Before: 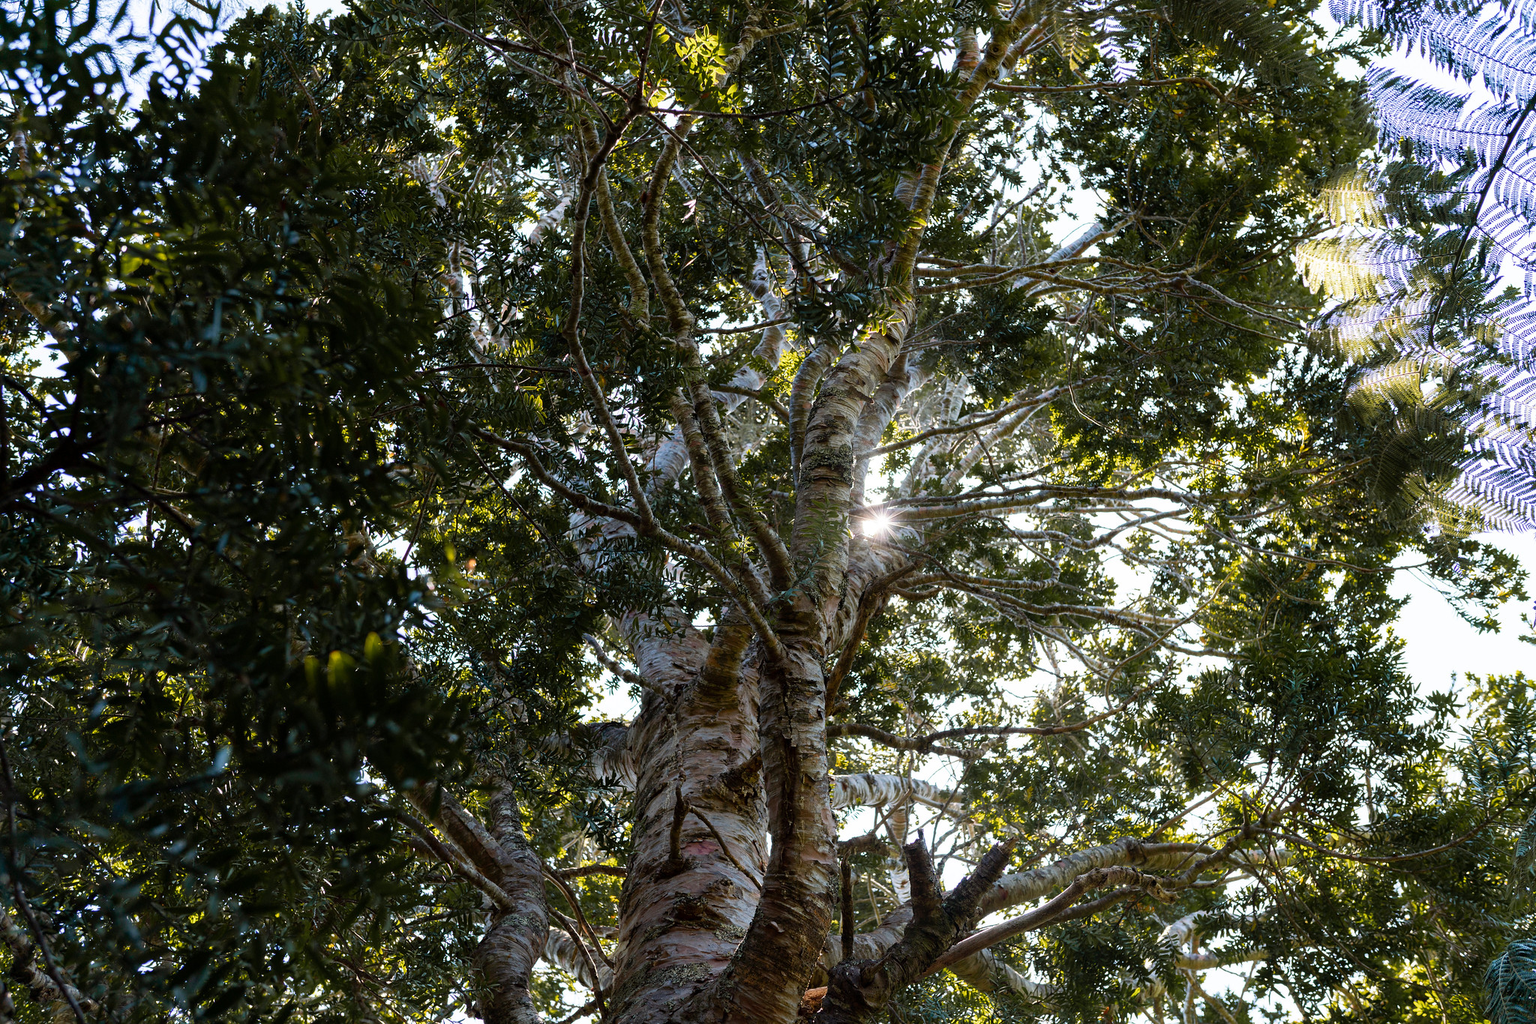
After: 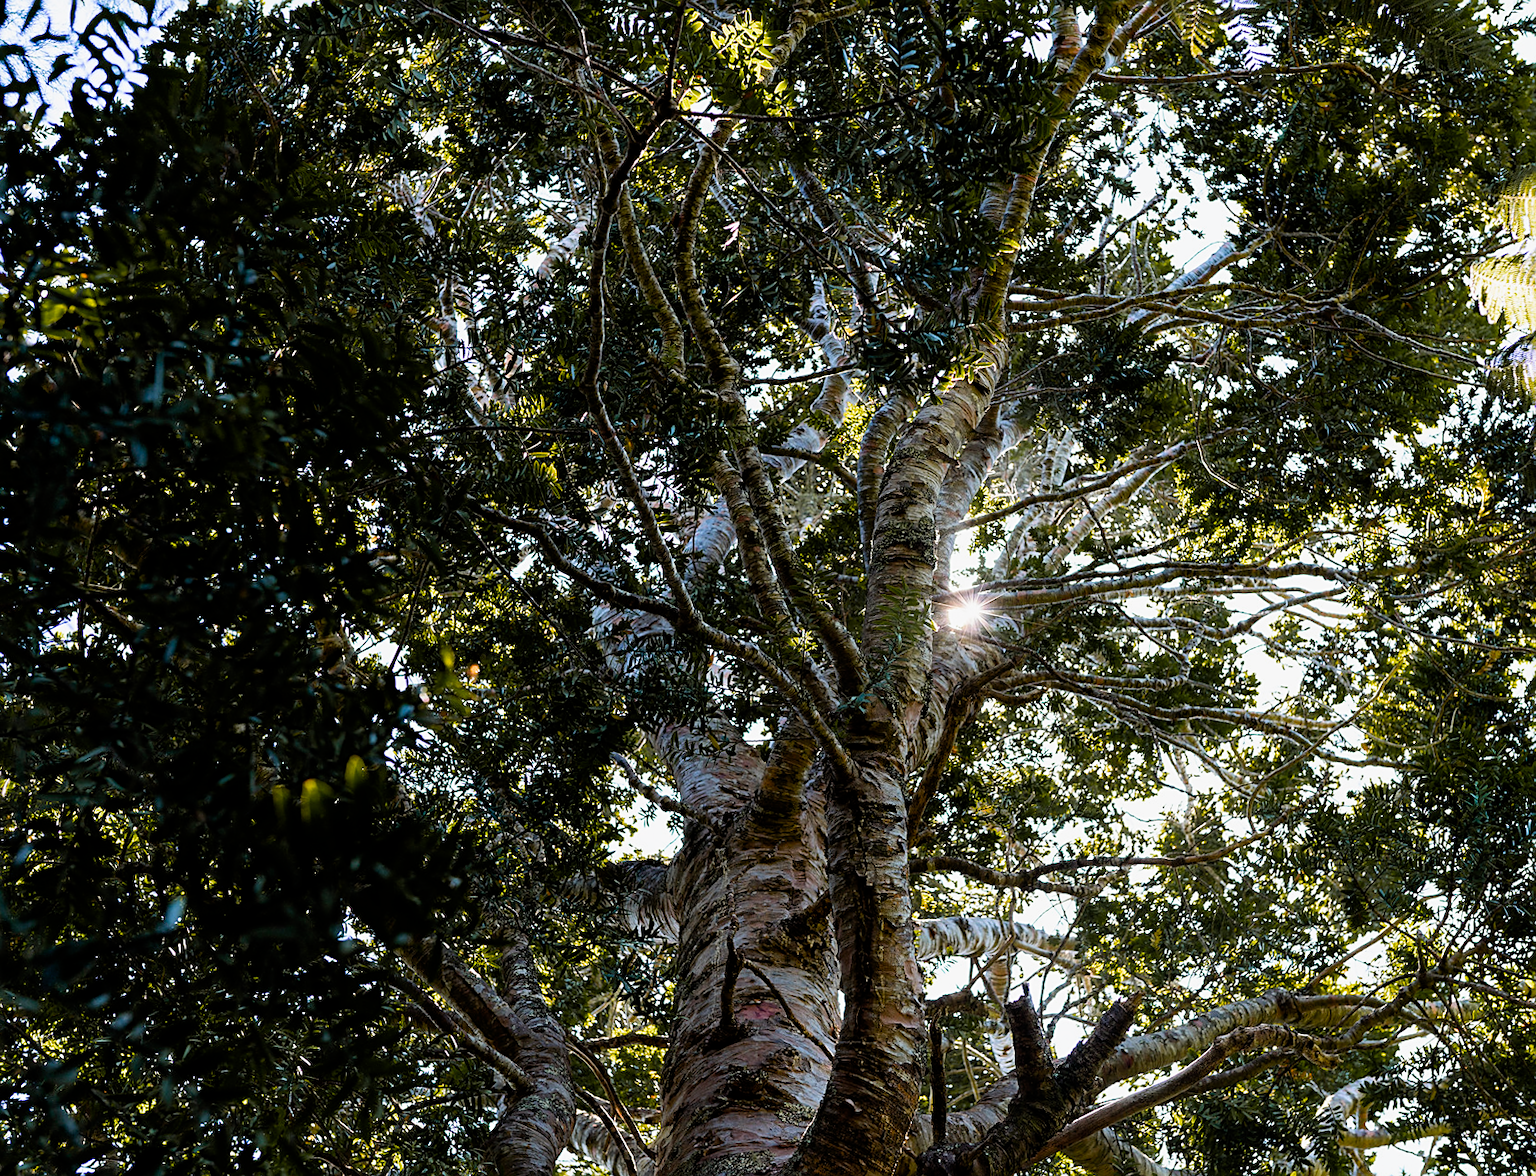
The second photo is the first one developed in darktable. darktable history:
color balance rgb: perceptual saturation grading › global saturation 25%, global vibrance 20%
filmic rgb: black relative exposure -12.8 EV, white relative exposure 2.8 EV, threshold 3 EV, target black luminance 0%, hardness 8.54, latitude 70.41%, contrast 1.133, shadows ↔ highlights balance -0.395%, color science v4 (2020), enable highlight reconstruction true
crop and rotate: angle 1°, left 4.281%, top 0.642%, right 11.383%, bottom 2.486%
sharpen: on, module defaults
